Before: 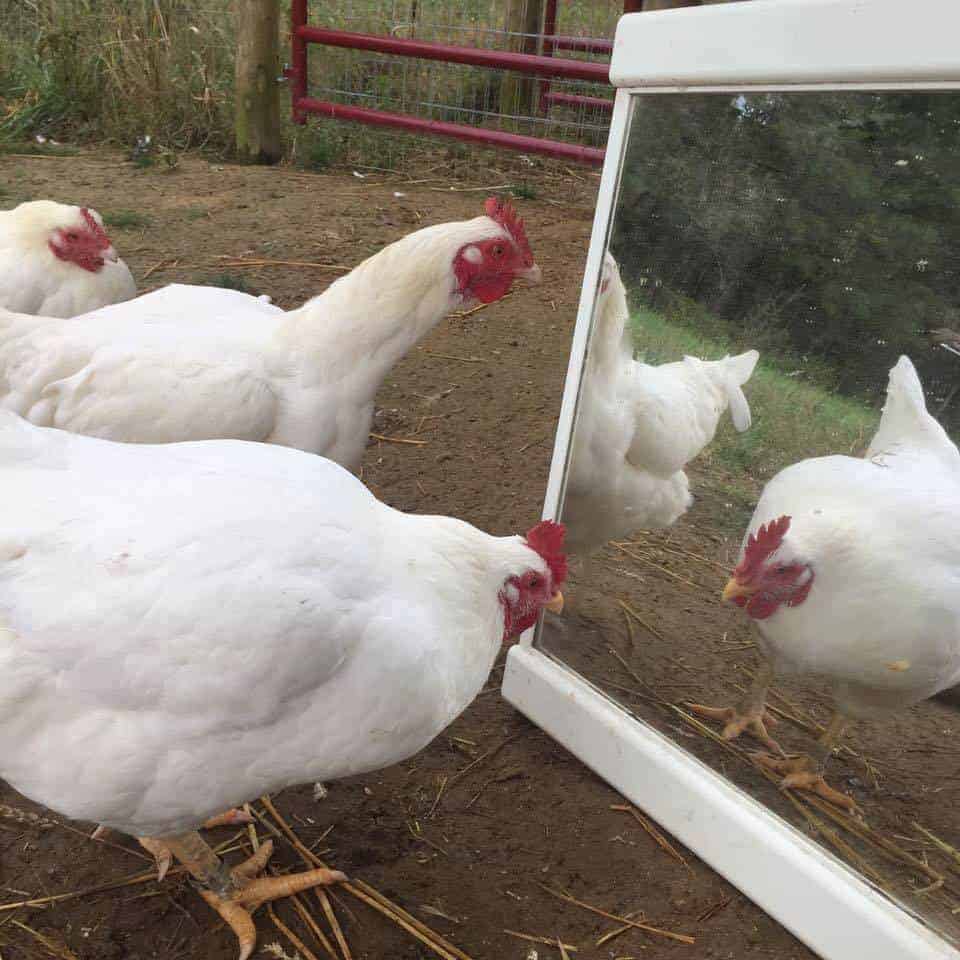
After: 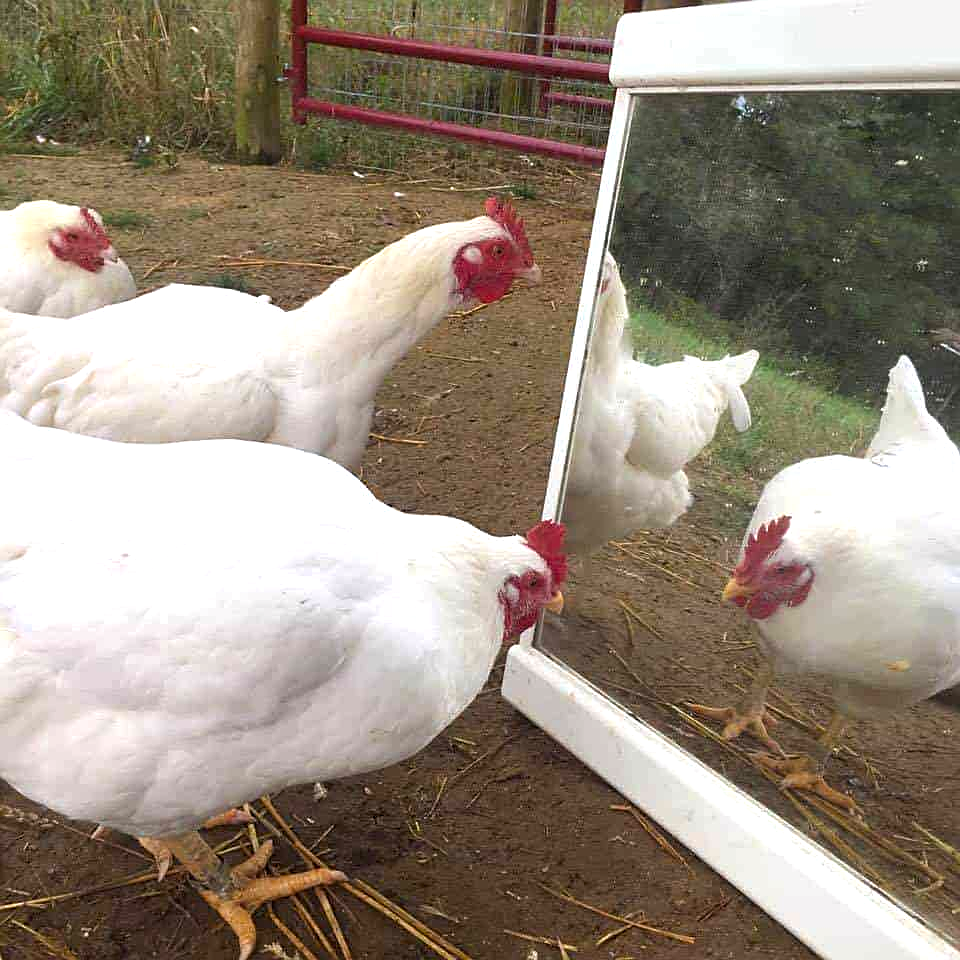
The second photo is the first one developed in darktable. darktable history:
sharpen: on, module defaults
color balance rgb: highlights gain › chroma 0.13%, highlights gain › hue 332.29°, perceptual saturation grading › global saturation 1.882%, perceptual saturation grading › highlights -1.664%, perceptual saturation grading › mid-tones 3.506%, perceptual saturation grading › shadows 6.945%, perceptual brilliance grading › global brilliance 12.075%, global vibrance 20%
